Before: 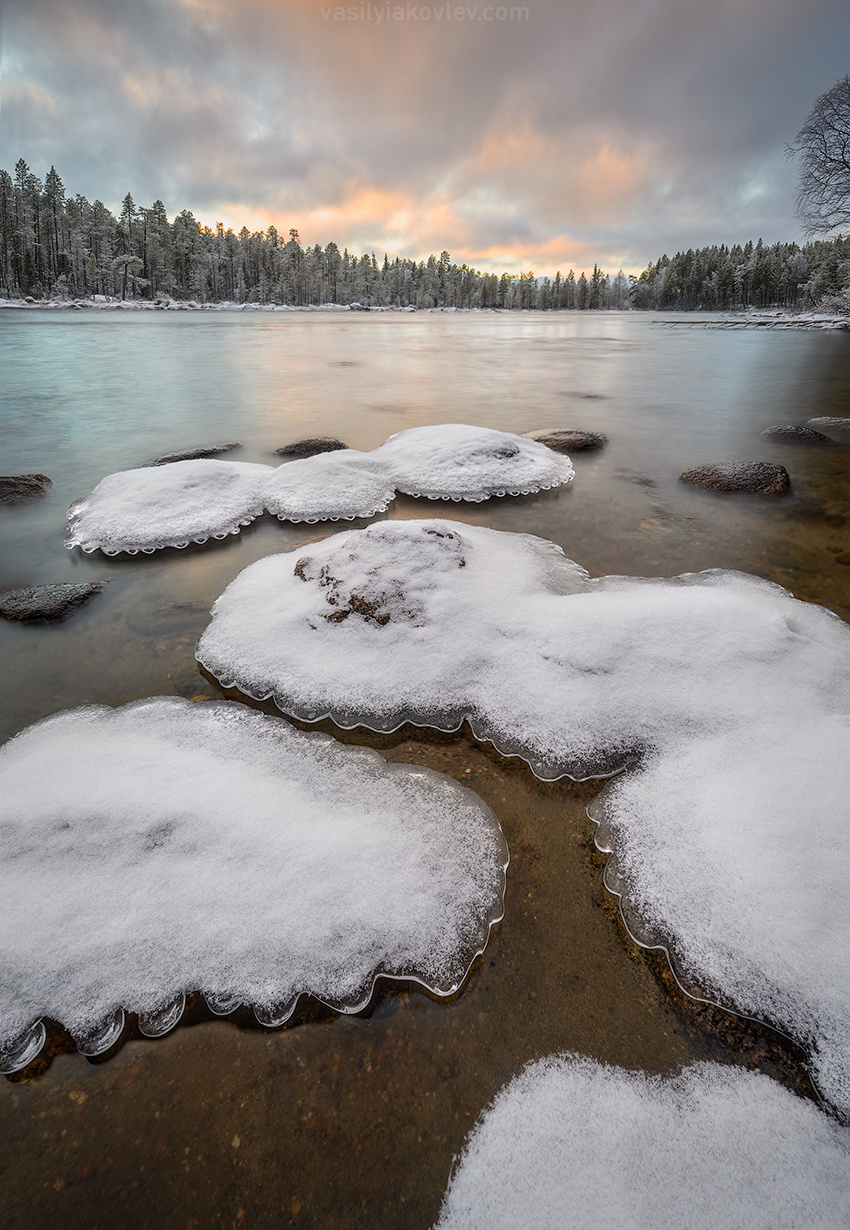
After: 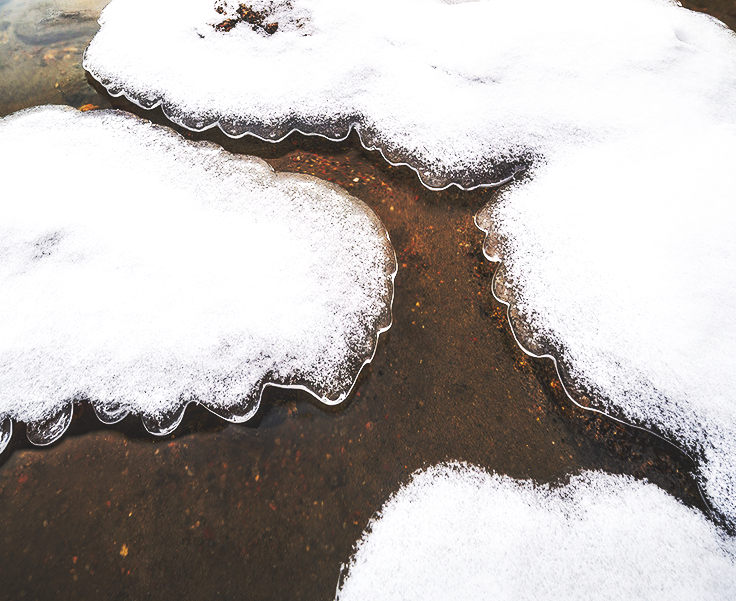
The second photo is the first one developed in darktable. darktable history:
exposure: exposure 0.127 EV, compensate highlight preservation false
local contrast: highlights 100%, shadows 100%, detail 120%, midtone range 0.2
base curve: curves: ch0 [(0, 0.015) (0.085, 0.116) (0.134, 0.298) (0.19, 0.545) (0.296, 0.764) (0.599, 0.982) (1, 1)], preserve colors none
crop and rotate: left 13.306%, top 48.129%, bottom 2.928%
